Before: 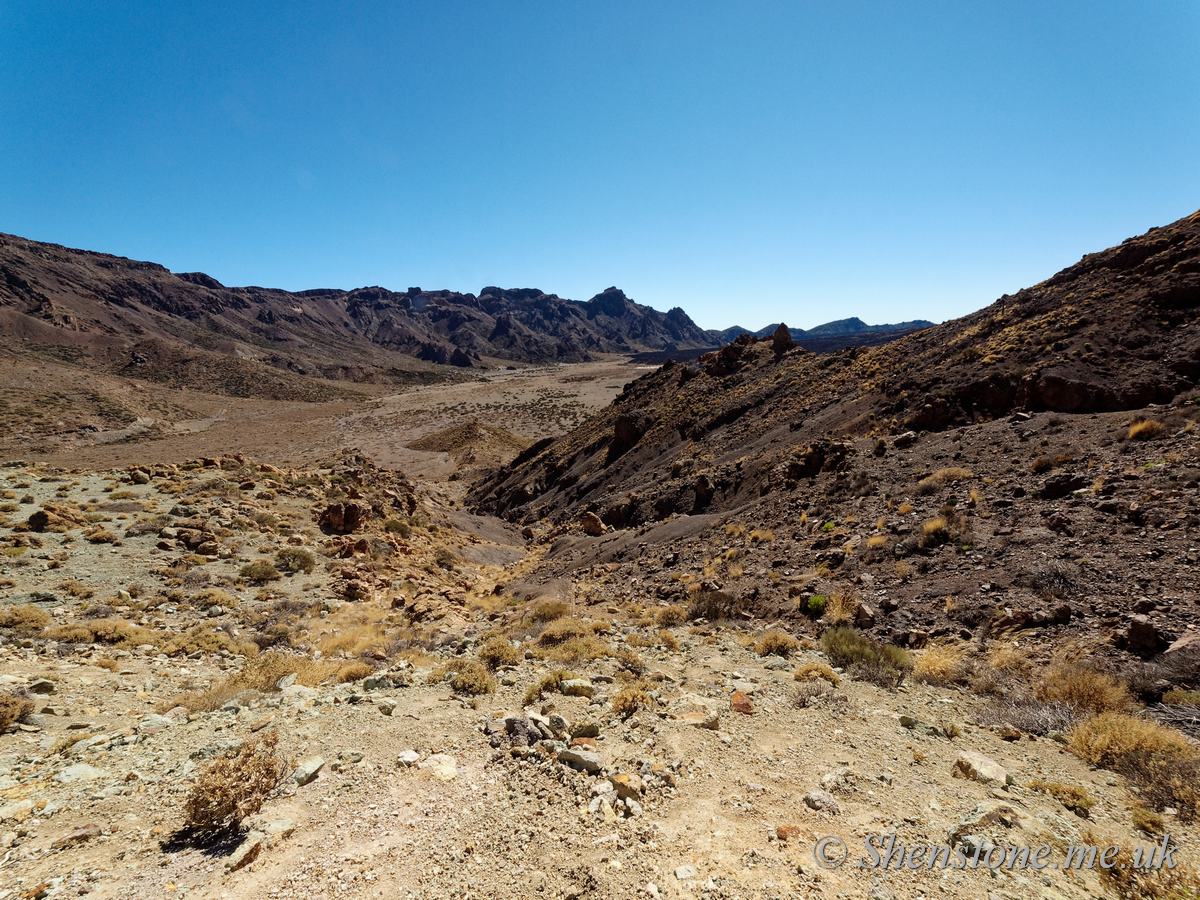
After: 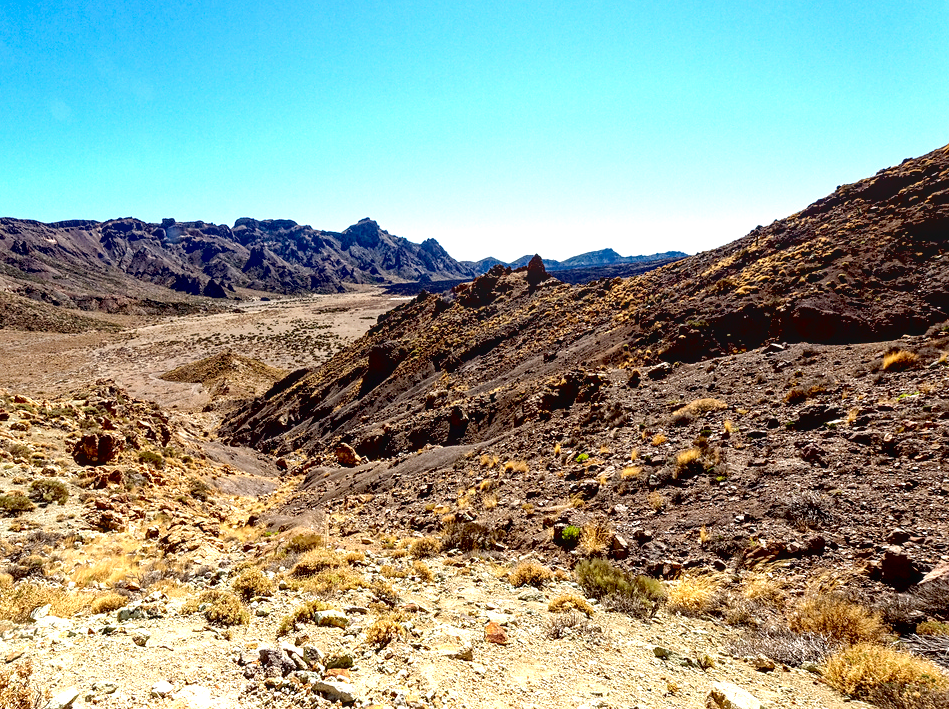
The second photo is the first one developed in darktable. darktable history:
local contrast: on, module defaults
exposure: black level correction 0.011, exposure 1.078 EV, compensate highlight preservation false
sharpen: amount 0.21
crop and rotate: left 20.558%, top 7.728%, right 0.324%, bottom 13.454%
contrast brightness saturation: contrast 0.038, saturation 0.065
